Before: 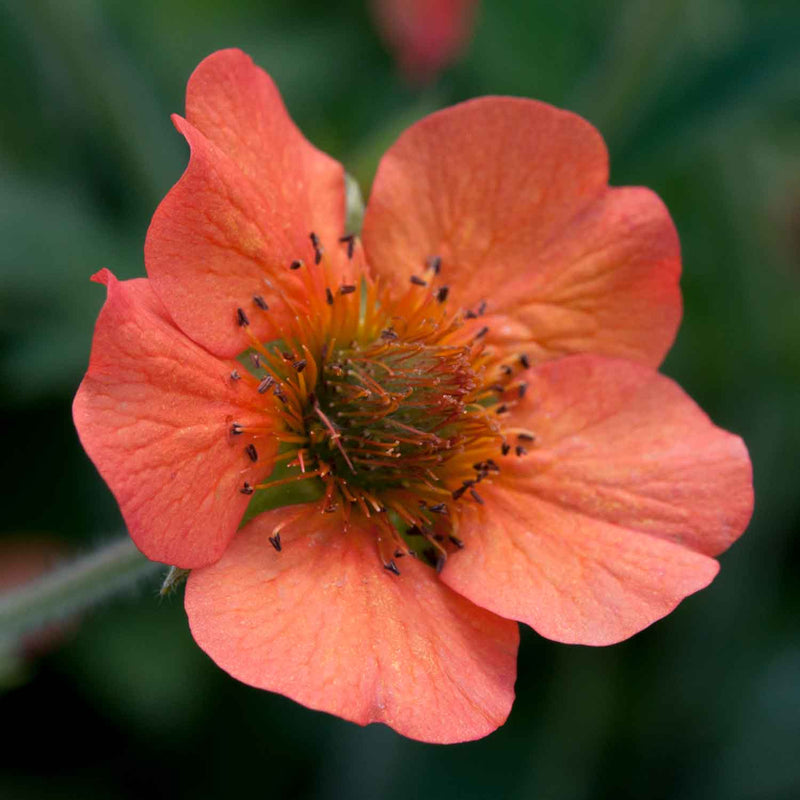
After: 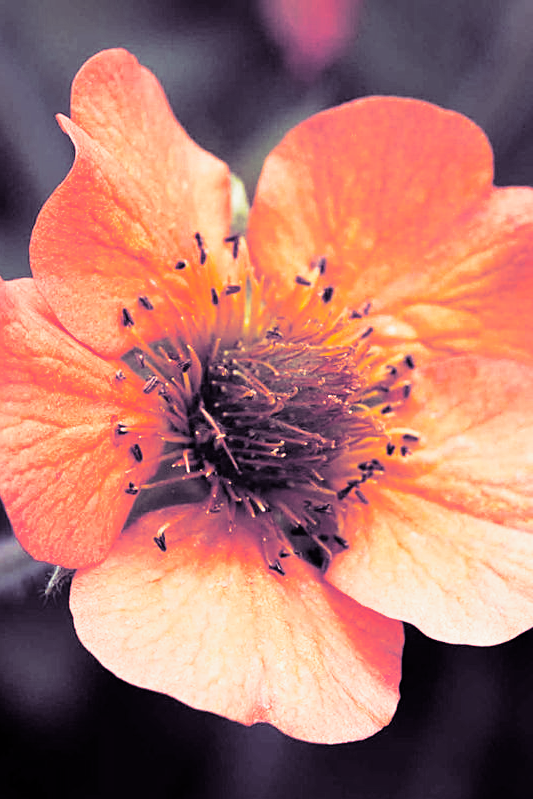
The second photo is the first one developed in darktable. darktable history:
split-toning: shadows › hue 266.4°, shadows › saturation 0.4, highlights › hue 61.2°, highlights › saturation 0.3, compress 0%
sharpen: on, module defaults
velvia: on, module defaults
base curve: curves: ch0 [(0, 0) (0.012, 0.01) (0.073, 0.168) (0.31, 0.711) (0.645, 0.957) (1, 1)], preserve colors none
crop and rotate: left 14.385%, right 18.948%
exposure: compensate highlight preservation false
white balance: red 1.009, blue 1.027
